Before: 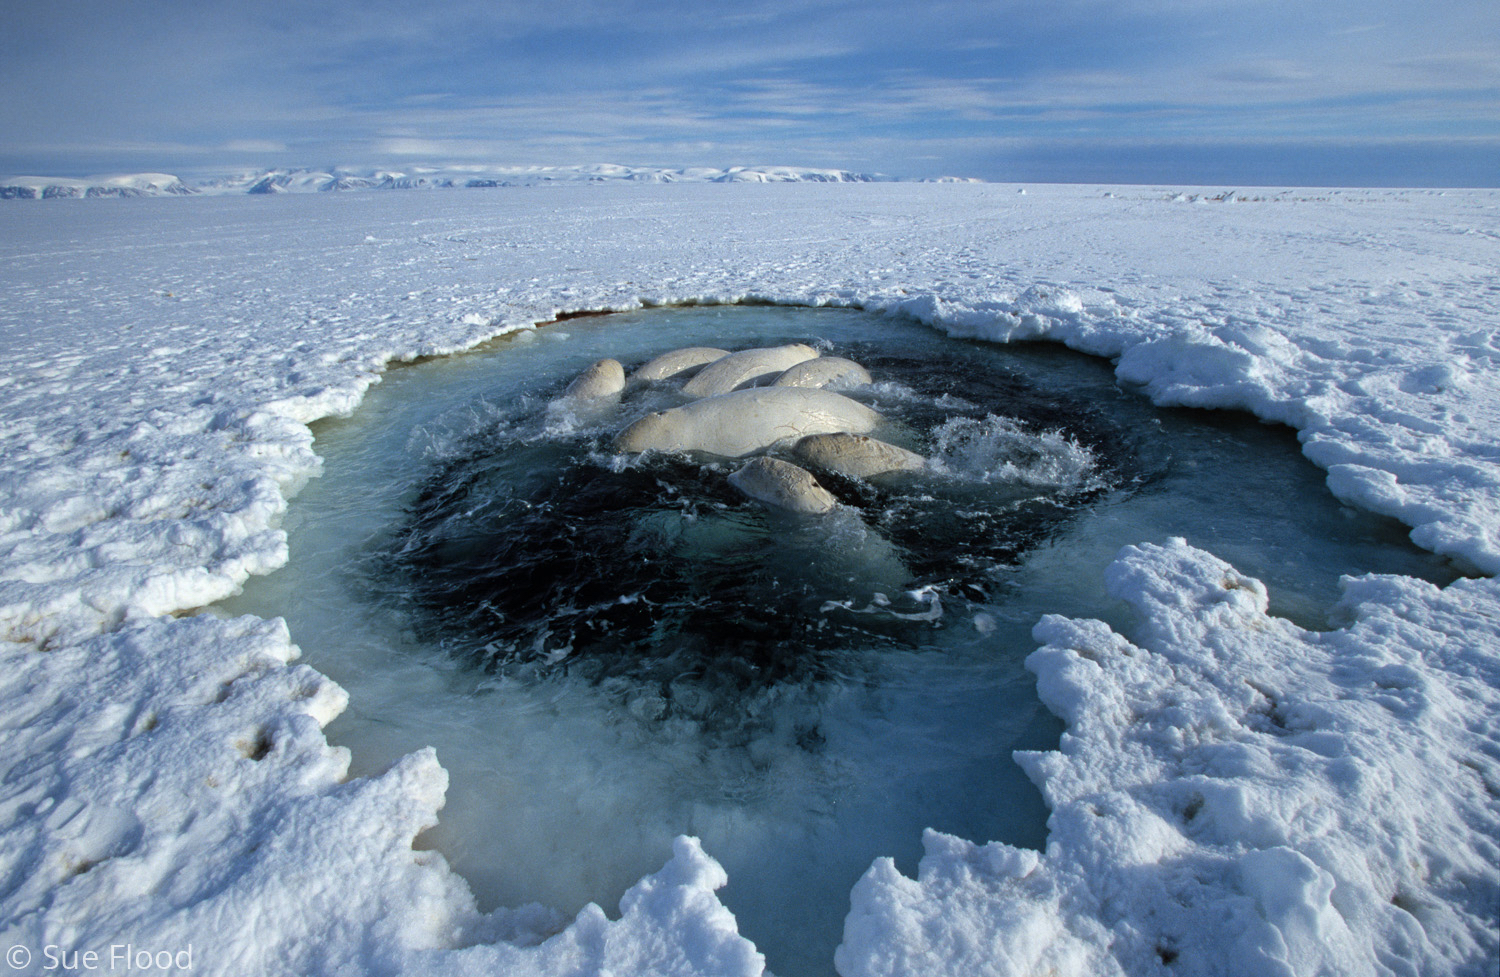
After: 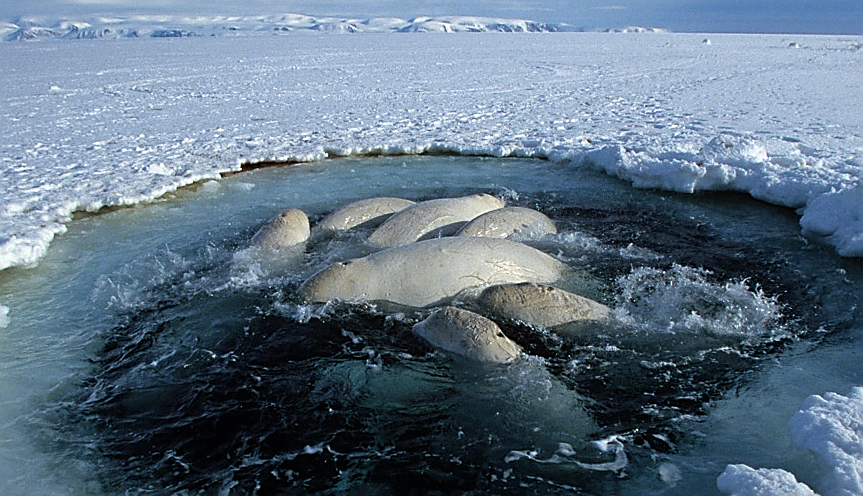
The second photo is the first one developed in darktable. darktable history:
sharpen: radius 1.365, amount 1.25, threshold 0.629
crop: left 21.058%, top 15.355%, right 21.401%, bottom 33.816%
